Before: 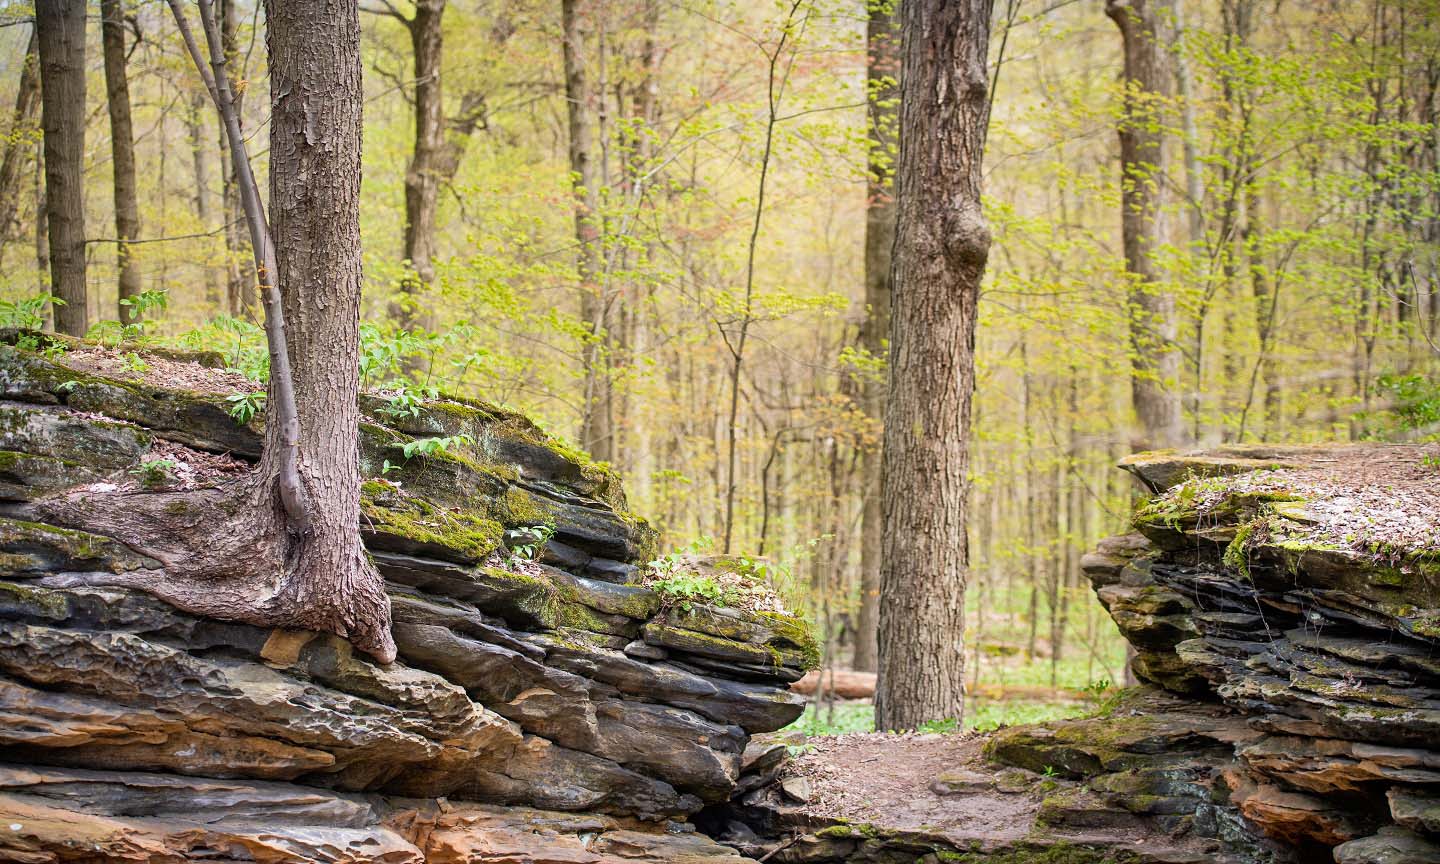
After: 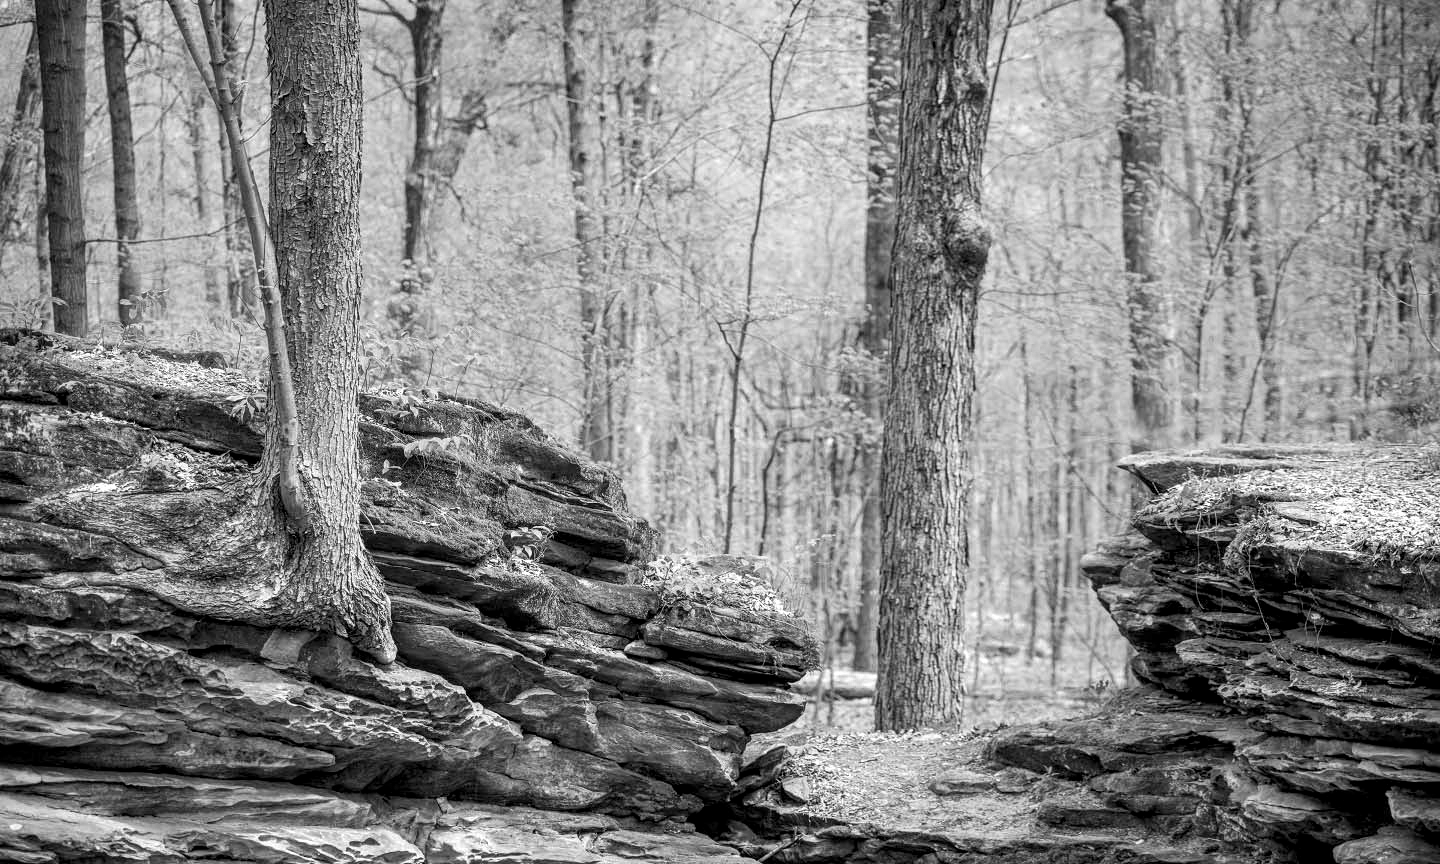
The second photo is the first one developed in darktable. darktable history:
color balance rgb: on, module defaults
contrast brightness saturation: contrast 0.04, saturation 0.16
local contrast: detail 130%
color zones: curves: ch0 [(0.004, 0.588) (0.116, 0.636) (0.259, 0.476) (0.423, 0.464) (0.75, 0.5)]; ch1 [(0, 0) (0.143, 0) (0.286, 0) (0.429, 0) (0.571, 0) (0.714, 0) (0.857, 0)]
